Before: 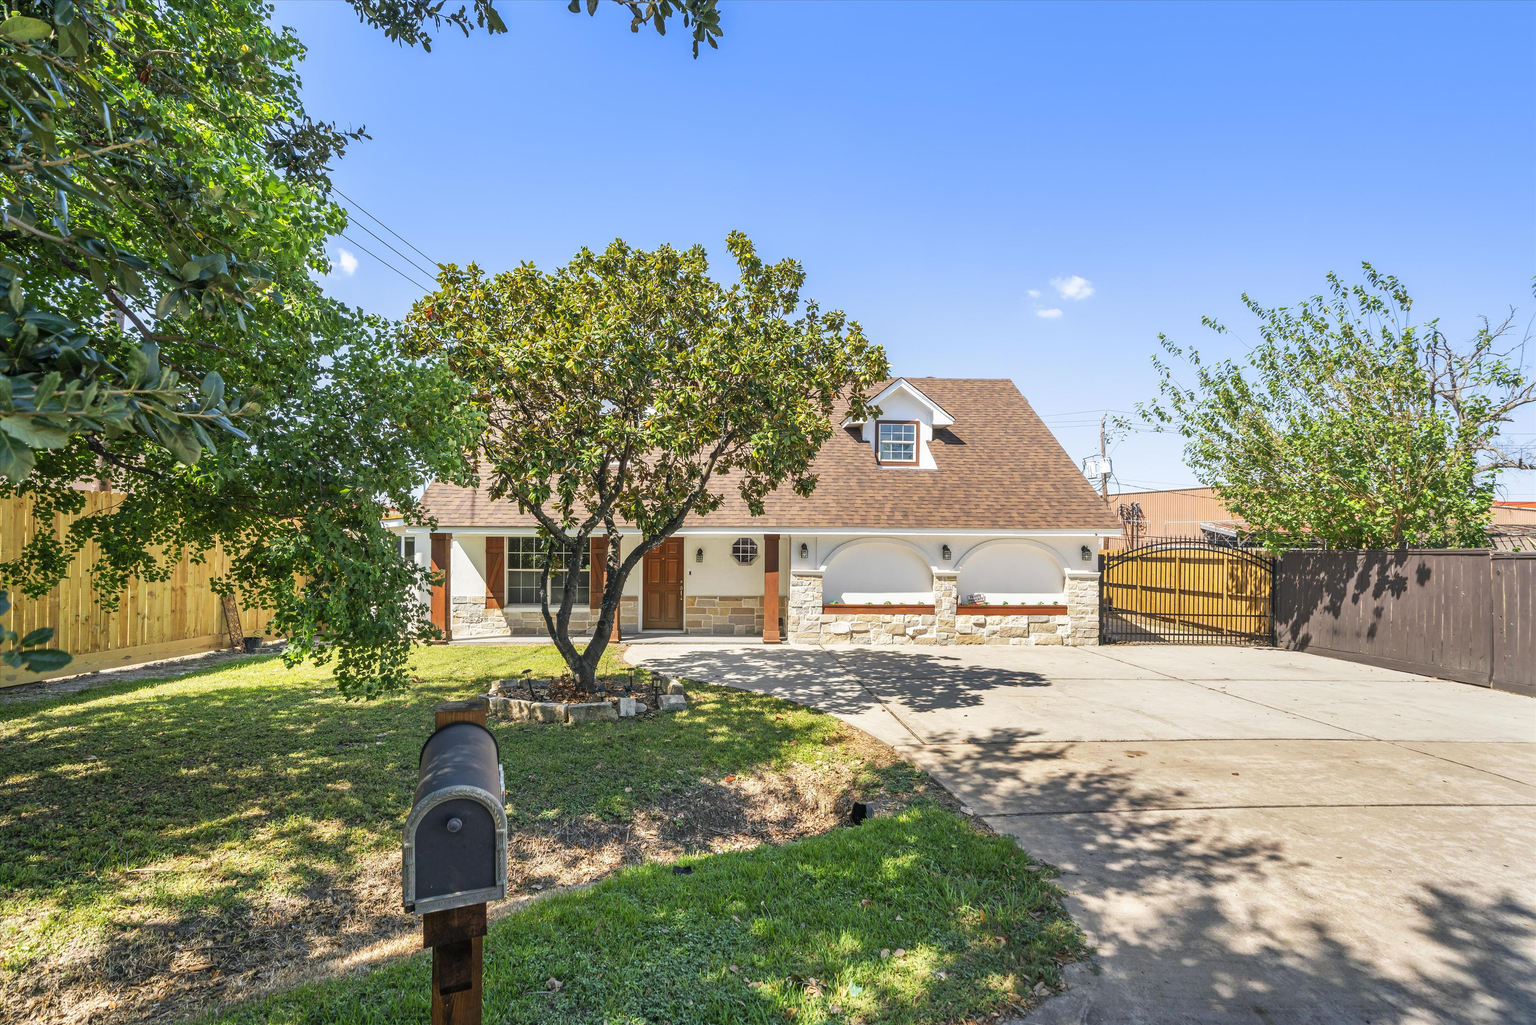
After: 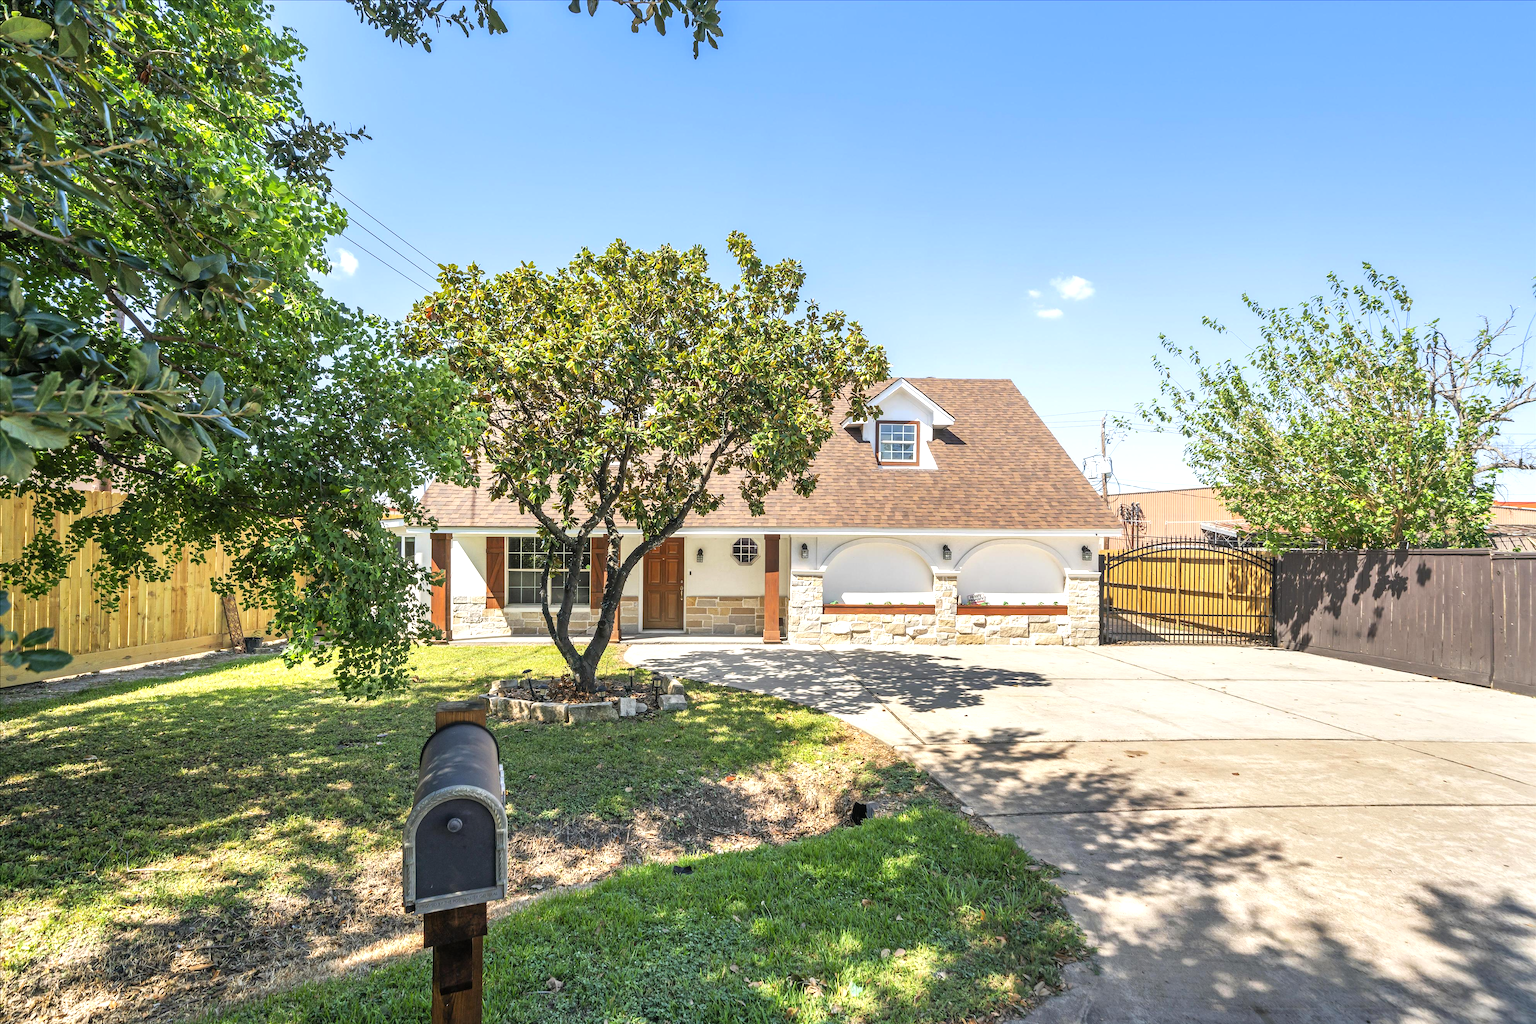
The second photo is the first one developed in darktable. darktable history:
tone equalizer: -8 EV -0.396 EV, -7 EV -0.373 EV, -6 EV -0.362 EV, -5 EV -0.205 EV, -3 EV 0.249 EV, -2 EV 0.36 EV, -1 EV 0.378 EV, +0 EV 0.4 EV
